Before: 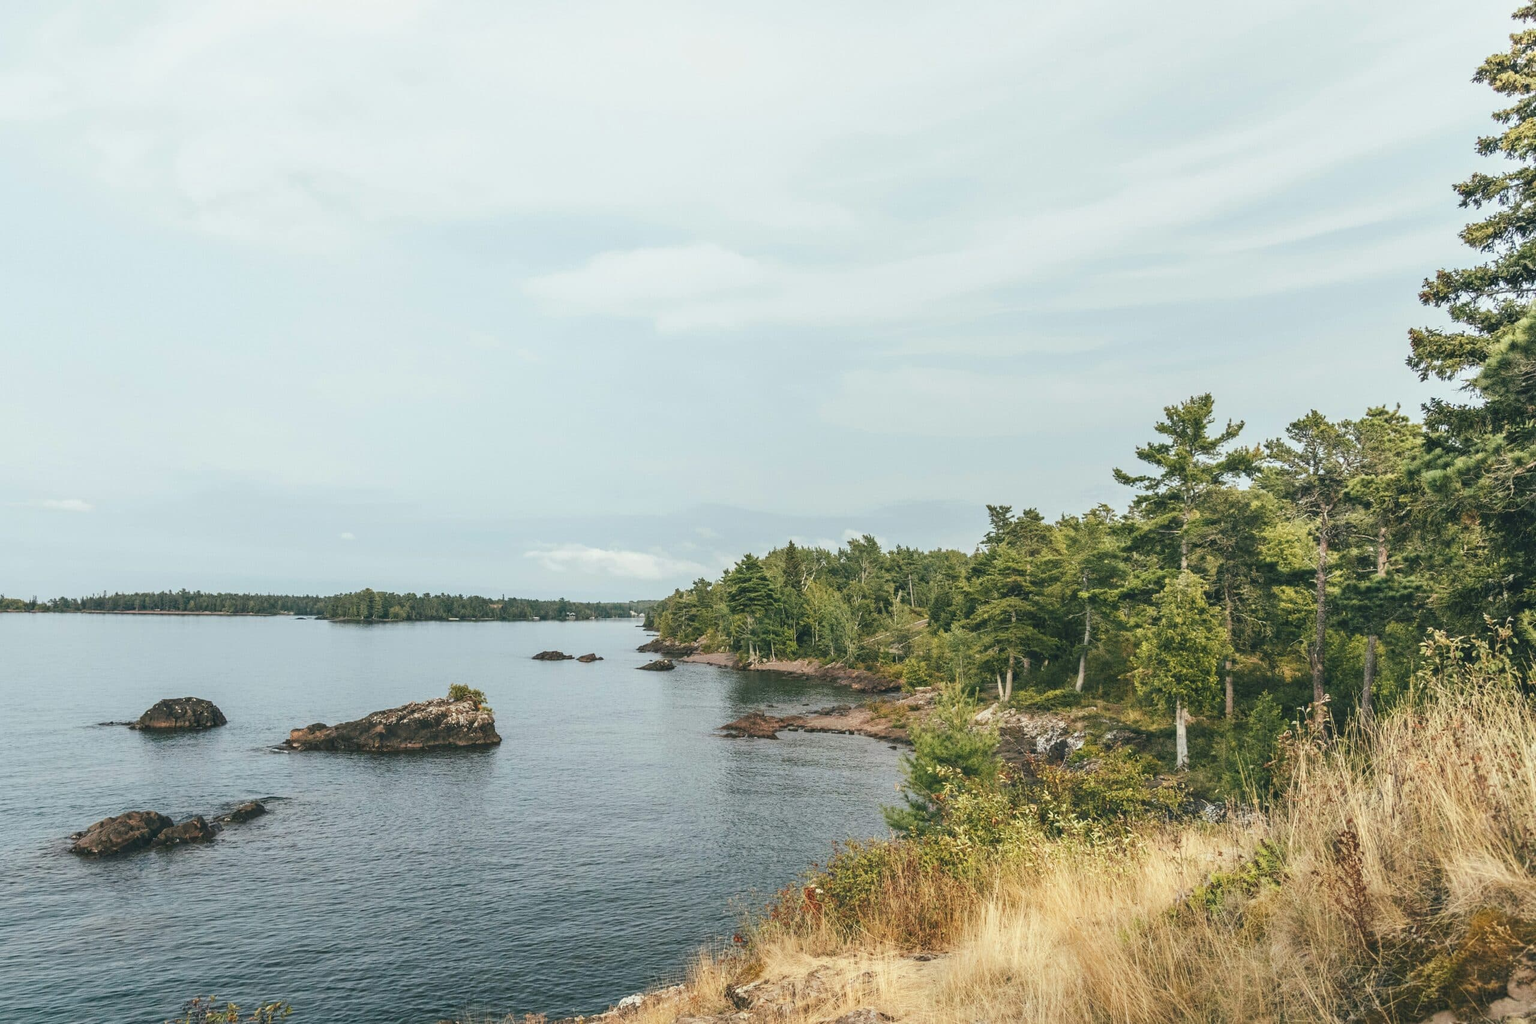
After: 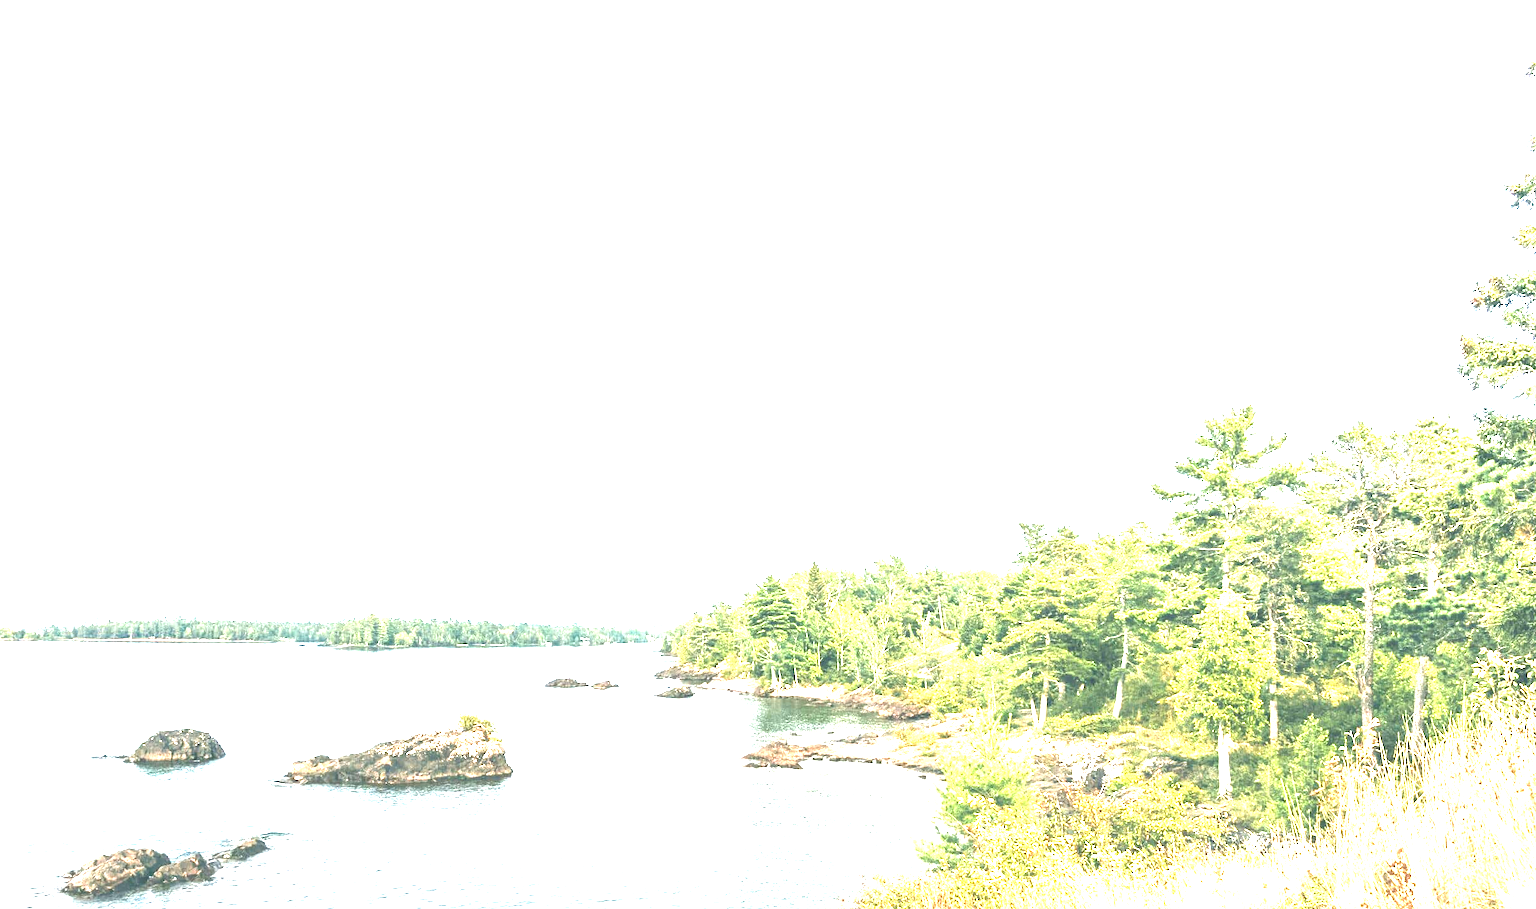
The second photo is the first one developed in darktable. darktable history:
exposure: exposure 2.976 EV, compensate highlight preservation false
crop and rotate: angle 0.352°, left 0.381%, right 3.102%, bottom 14.294%
